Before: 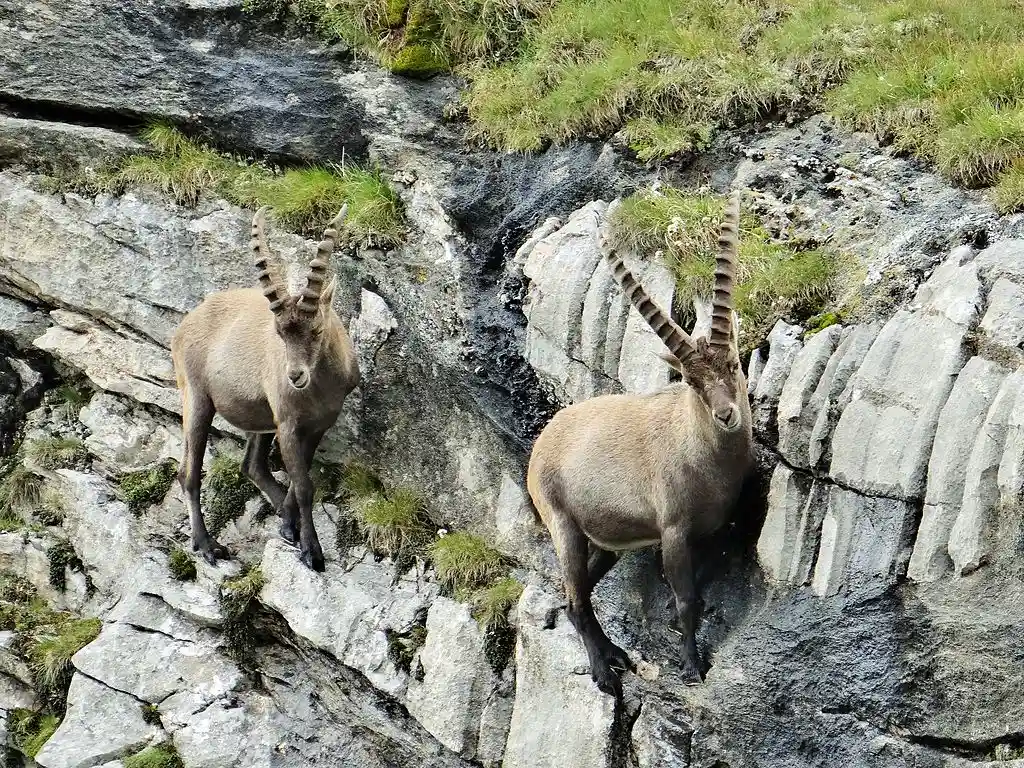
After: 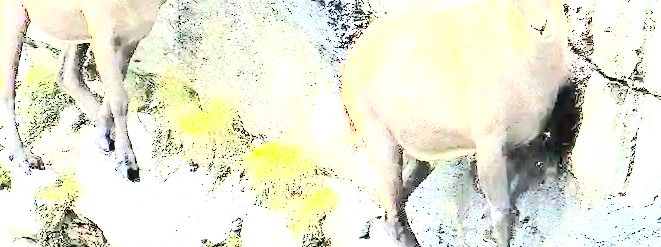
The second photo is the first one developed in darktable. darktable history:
exposure: black level correction 0, exposure 2.384 EV, compensate highlight preservation false
base curve: curves: ch0 [(0, 0) (0.012, 0.01) (0.073, 0.168) (0.31, 0.711) (0.645, 0.957) (1, 1)]
shadows and highlights: shadows -41.36, highlights 64.01, soften with gaussian
crop: left 18.159%, top 50.888%, right 17.202%, bottom 16.876%
